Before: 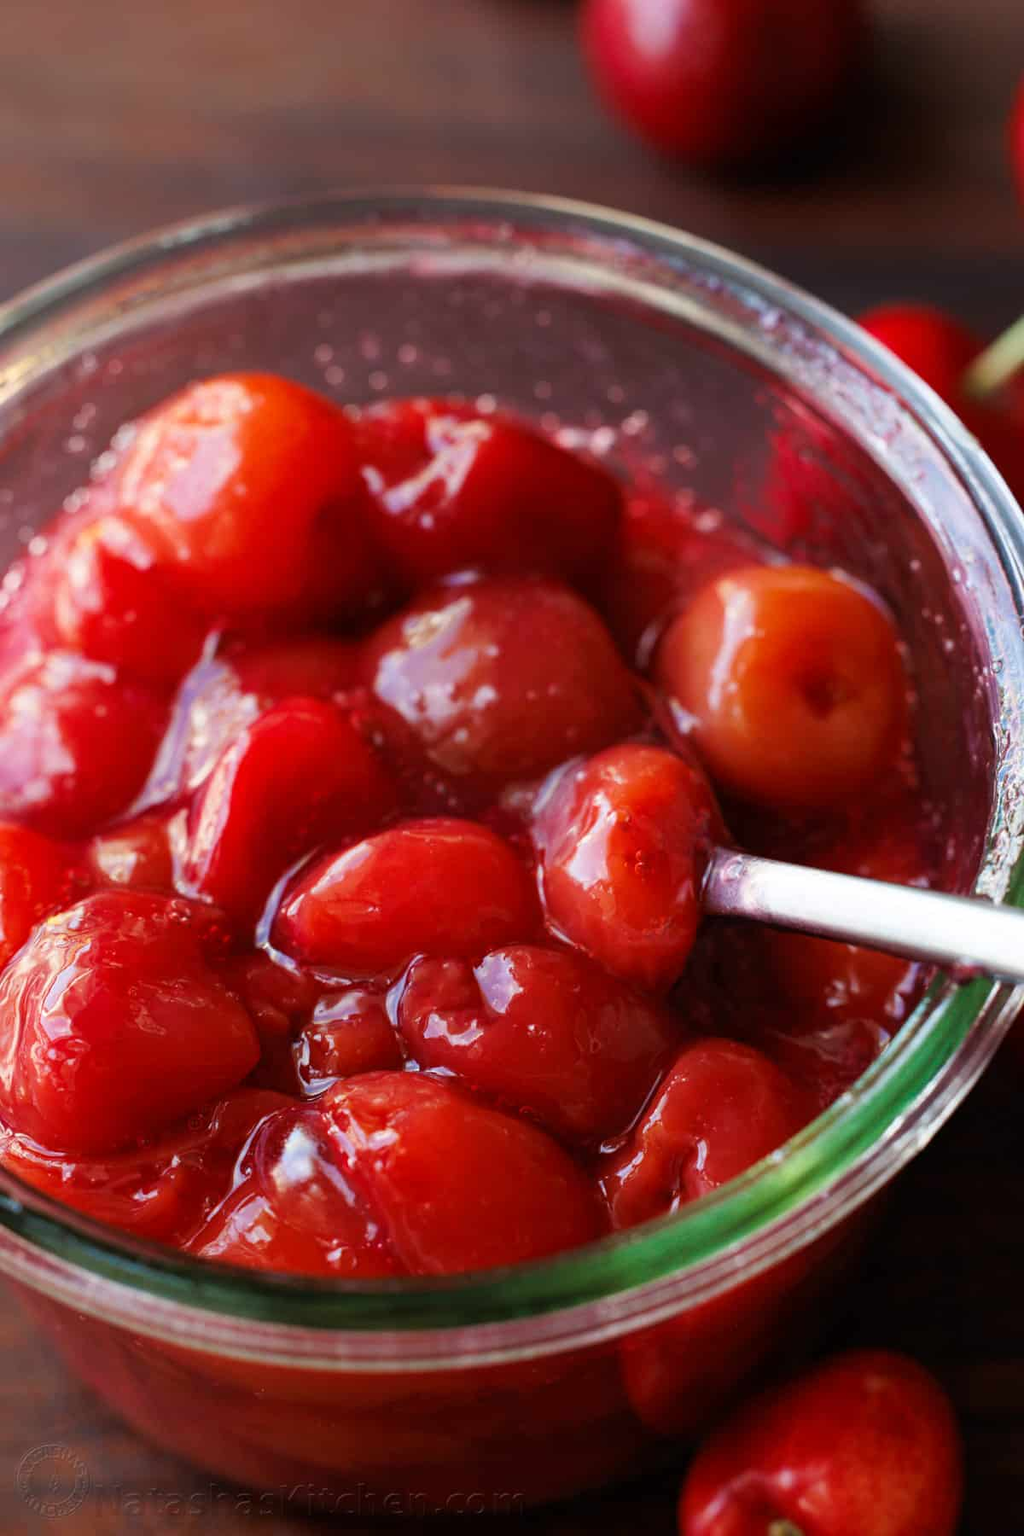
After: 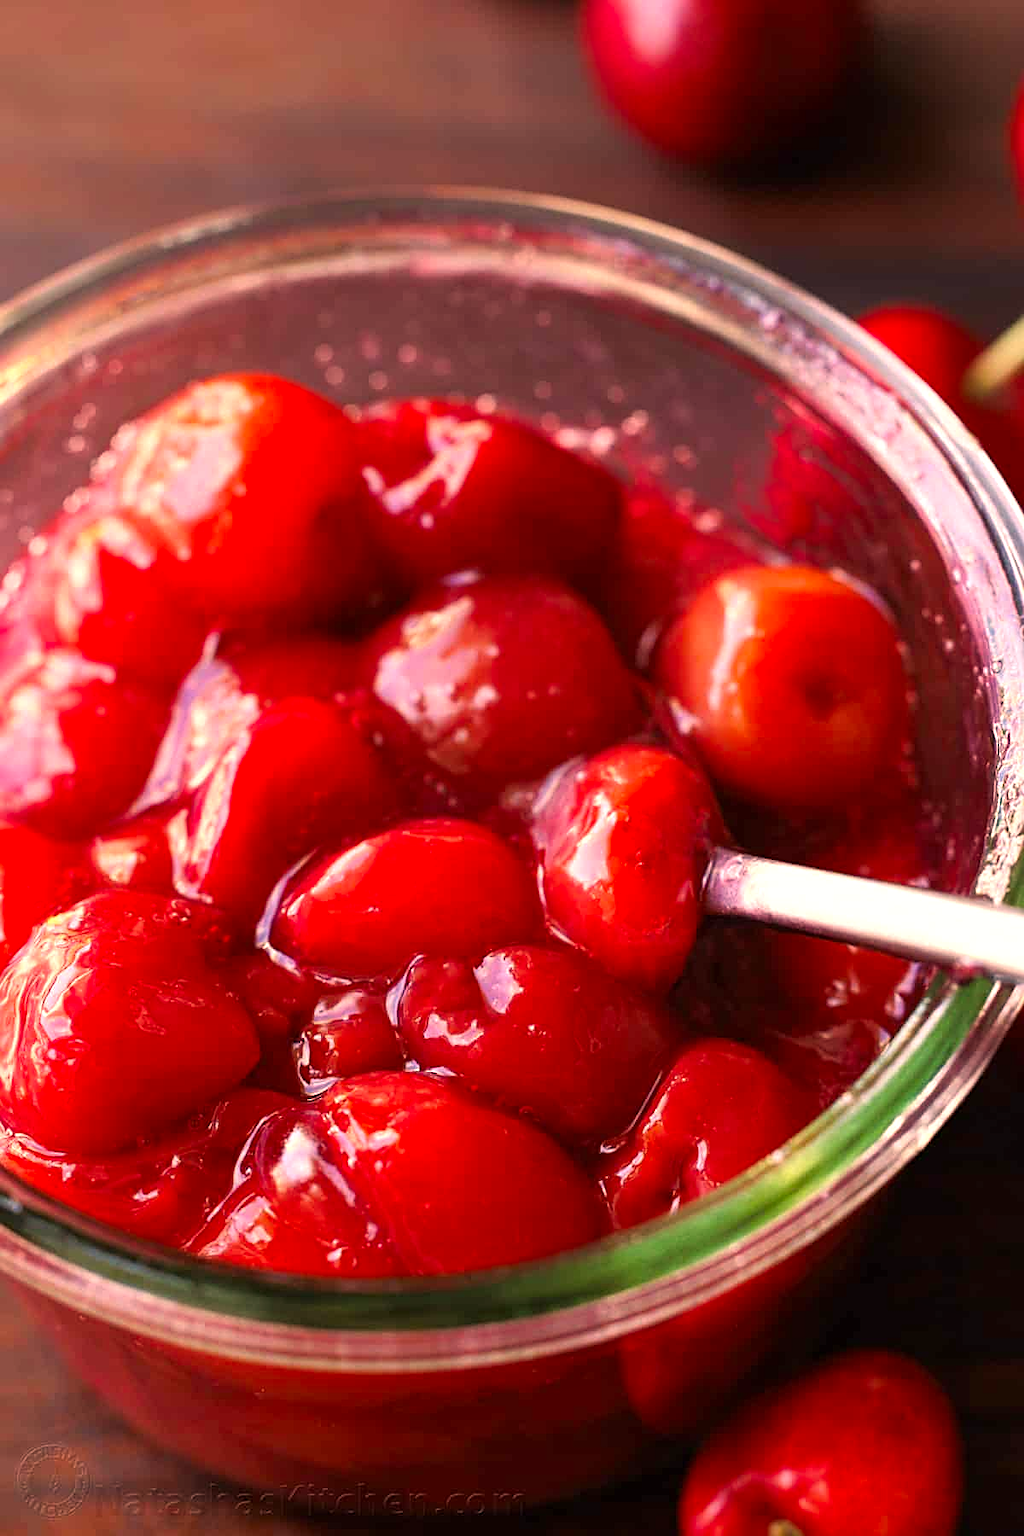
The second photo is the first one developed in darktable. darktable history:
color correction: highlights a* 21.16, highlights b* 19.61
sharpen: on, module defaults
tone equalizer: on, module defaults
exposure: exposure 0.493 EV, compensate highlight preservation false
